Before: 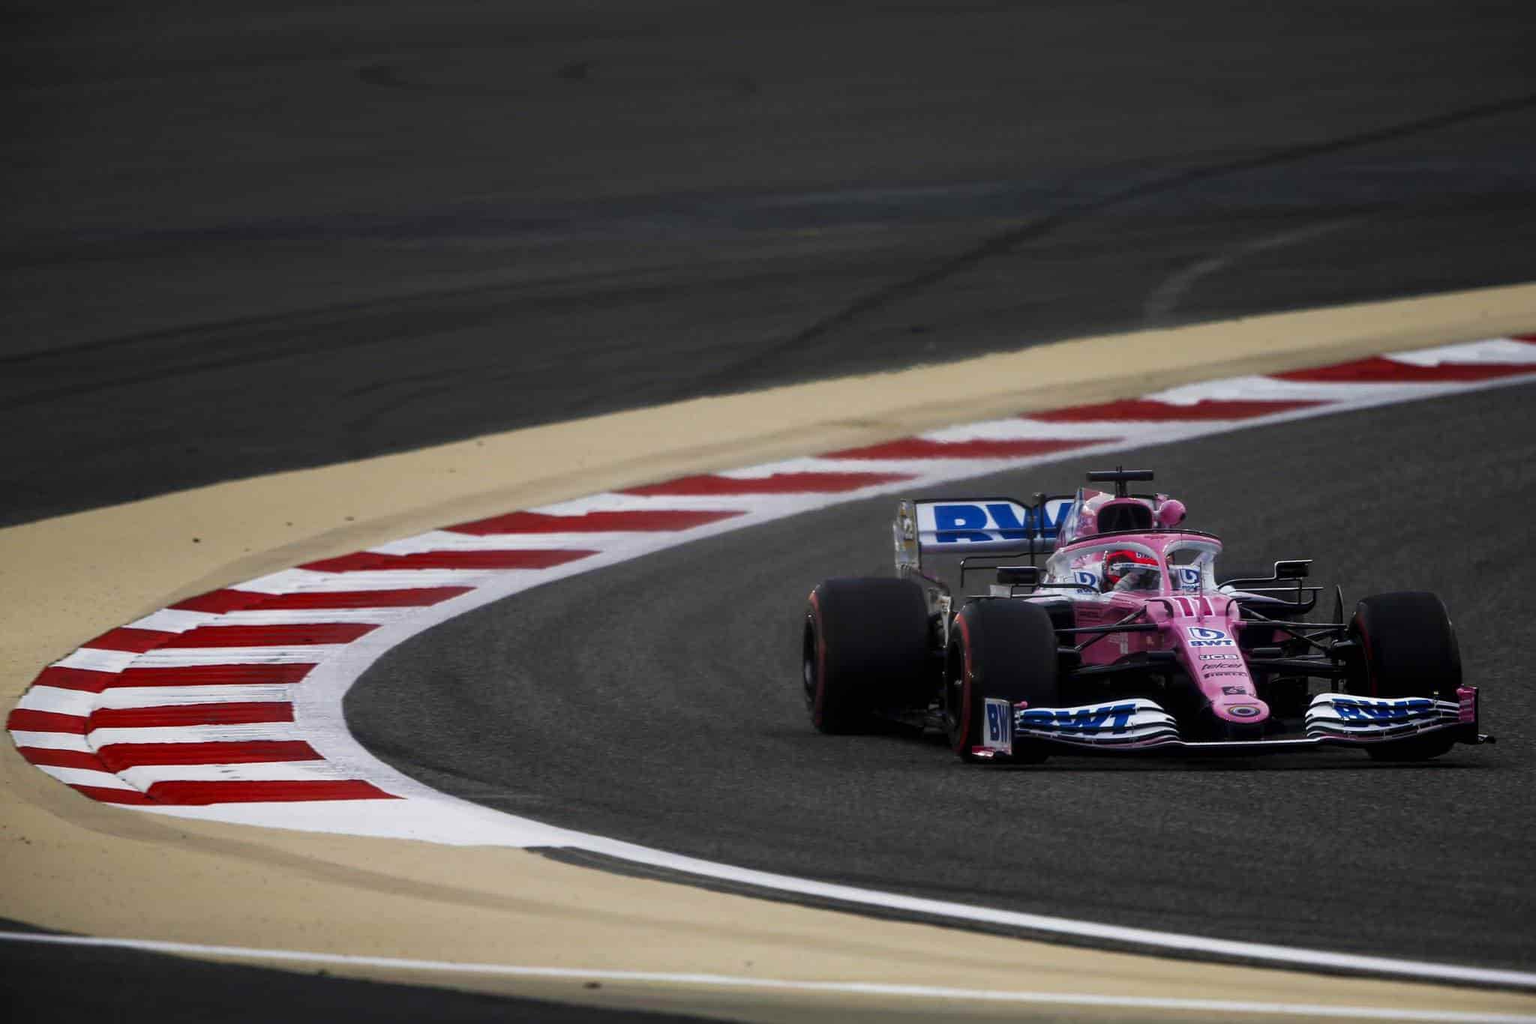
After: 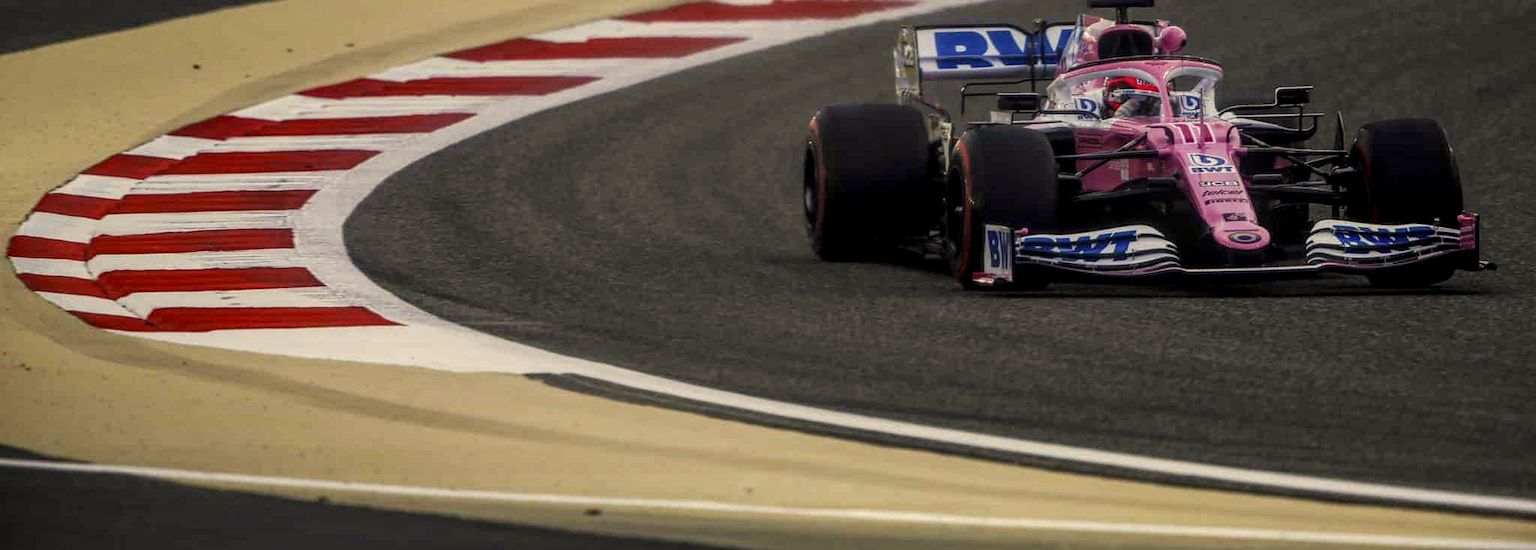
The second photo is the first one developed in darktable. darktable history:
crop and rotate: top 46.303%, right 0.042%
color correction: highlights a* 1.3, highlights b* 17.57
local contrast: highlights 0%, shadows 3%, detail 134%
